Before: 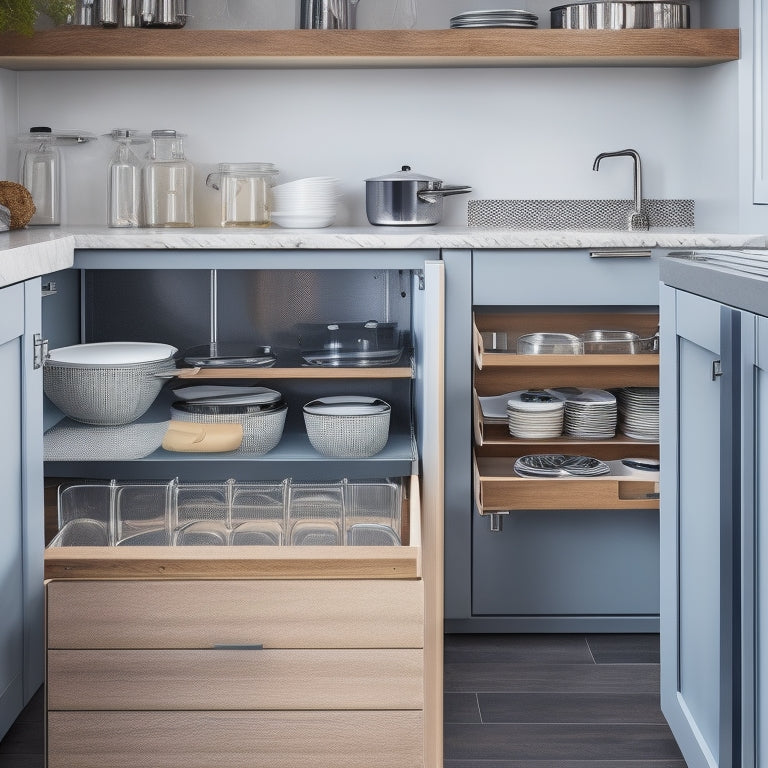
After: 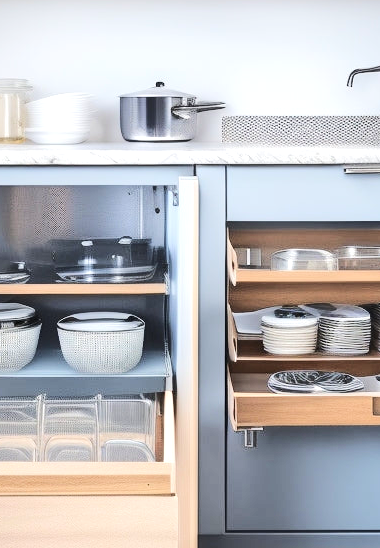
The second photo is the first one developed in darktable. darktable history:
exposure: exposure 0.556 EV, compensate highlight preservation false
rgb curve: curves: ch0 [(0, 0) (0.284, 0.292) (0.505, 0.644) (1, 1)], compensate middle gray true
crop: left 32.075%, top 10.976%, right 18.355%, bottom 17.596%
